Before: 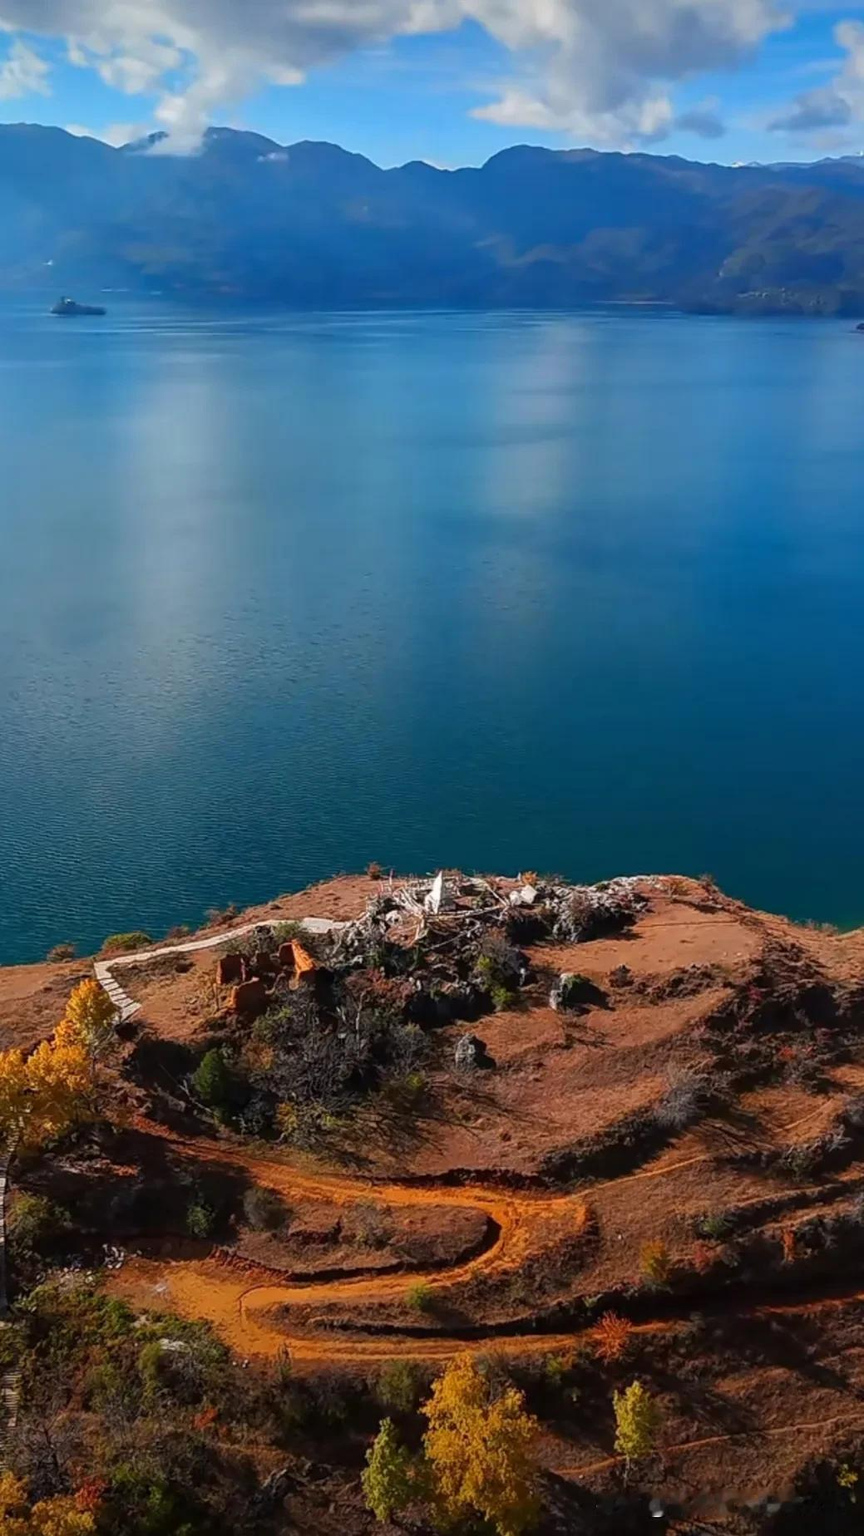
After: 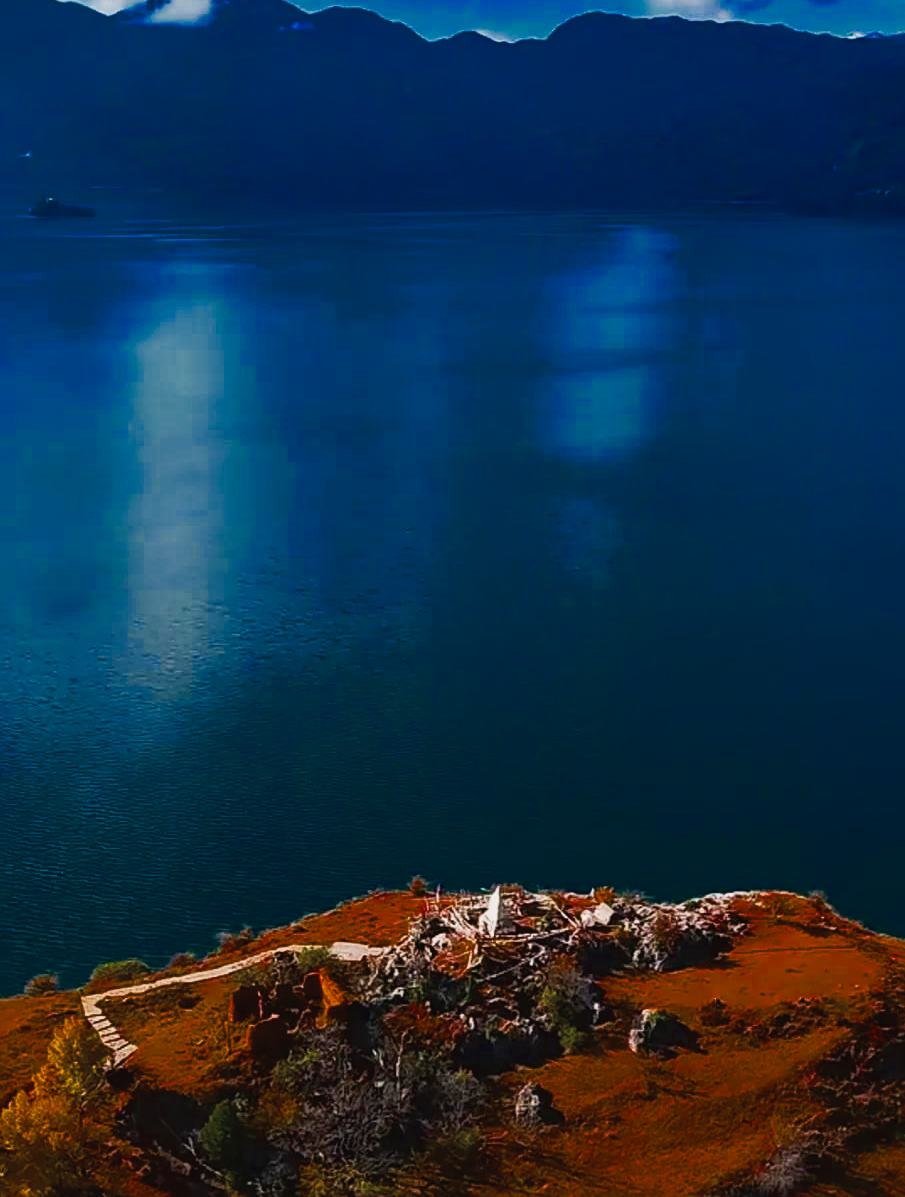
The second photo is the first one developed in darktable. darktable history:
crop: left 3.147%, top 8.816%, right 9.677%, bottom 26.358%
tone curve: curves: ch0 [(0, 0.026) (0.172, 0.194) (0.398, 0.437) (0.469, 0.544) (0.612, 0.741) (0.845, 0.926) (1, 0.968)]; ch1 [(0, 0) (0.437, 0.453) (0.472, 0.467) (0.502, 0.502) (0.531, 0.537) (0.574, 0.583) (0.617, 0.64) (0.699, 0.749) (0.859, 0.919) (1, 1)]; ch2 [(0, 0) (0.33, 0.301) (0.421, 0.443) (0.476, 0.502) (0.511, 0.504) (0.553, 0.55) (0.595, 0.586) (0.664, 0.664) (1, 1)], preserve colors none
exposure: exposure -0.37 EV, compensate highlight preservation false
sharpen: radius 1.824, amount 0.396, threshold 1.298
color zones: curves: ch0 [(0, 0.5) (0.125, 0.4) (0.25, 0.5) (0.375, 0.4) (0.5, 0.4) (0.625, 0.35) (0.75, 0.35) (0.875, 0.5)]; ch1 [(0, 0.35) (0.125, 0.45) (0.25, 0.35) (0.375, 0.35) (0.5, 0.35) (0.625, 0.35) (0.75, 0.45) (0.875, 0.35)]; ch2 [(0, 0.6) (0.125, 0.5) (0.25, 0.5) (0.375, 0.6) (0.5, 0.6) (0.625, 0.5) (0.75, 0.5) (0.875, 0.5)]
color balance rgb: highlights gain › chroma 0.934%, highlights gain › hue 28.3°, linear chroma grading › global chroma 20.334%, perceptual saturation grading › global saturation 35.962%, perceptual saturation grading › shadows 35.157%, saturation formula JzAzBz (2021)
